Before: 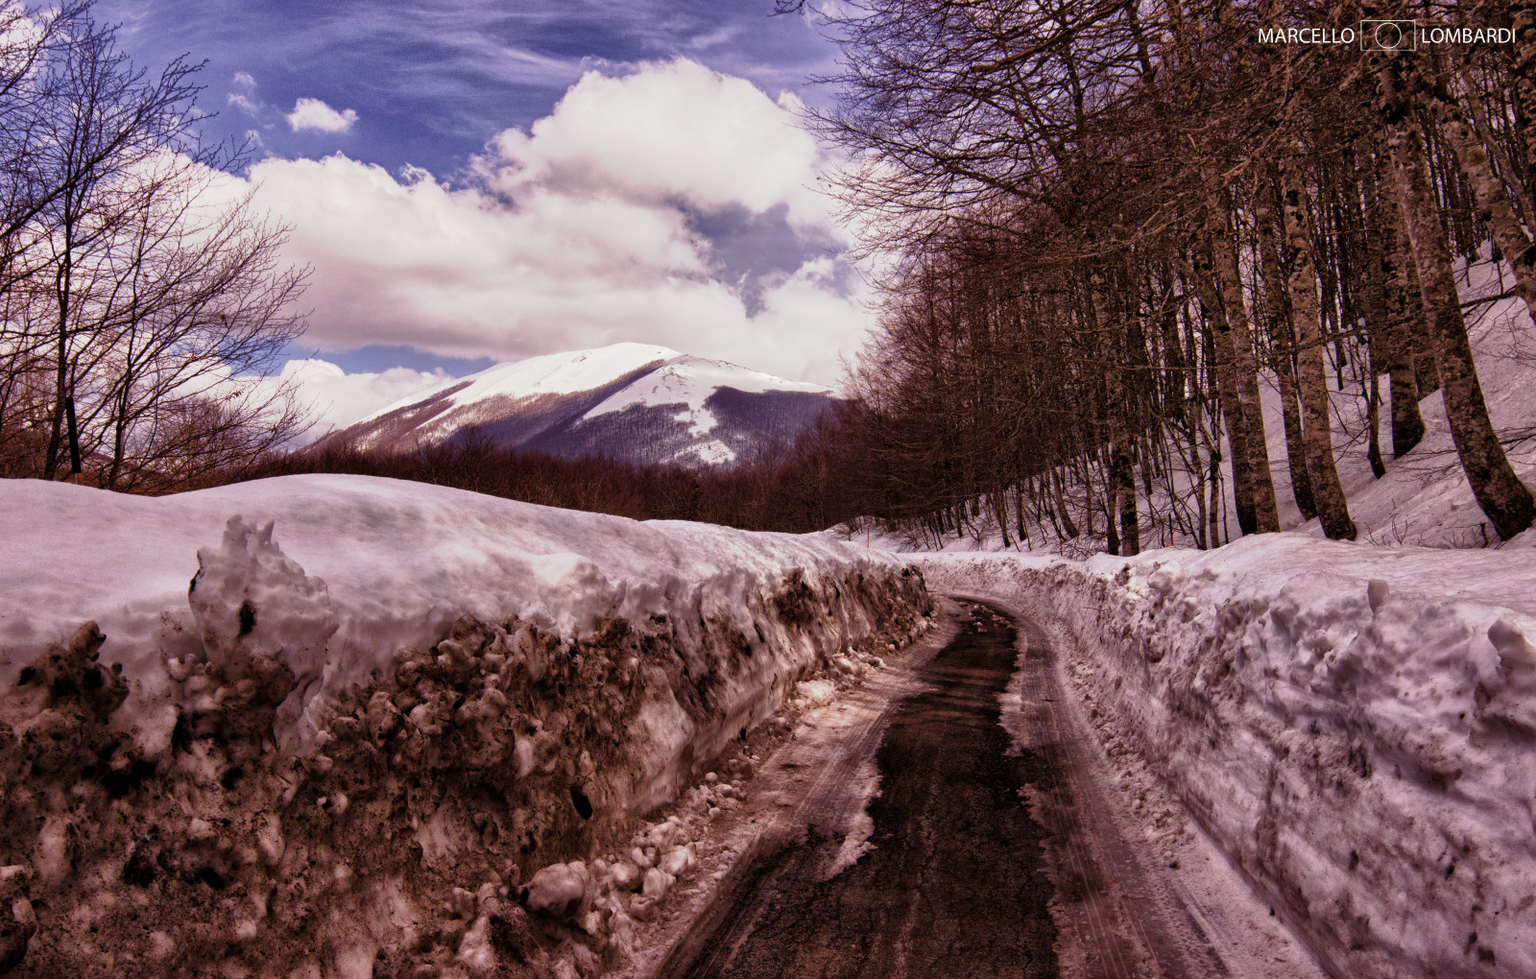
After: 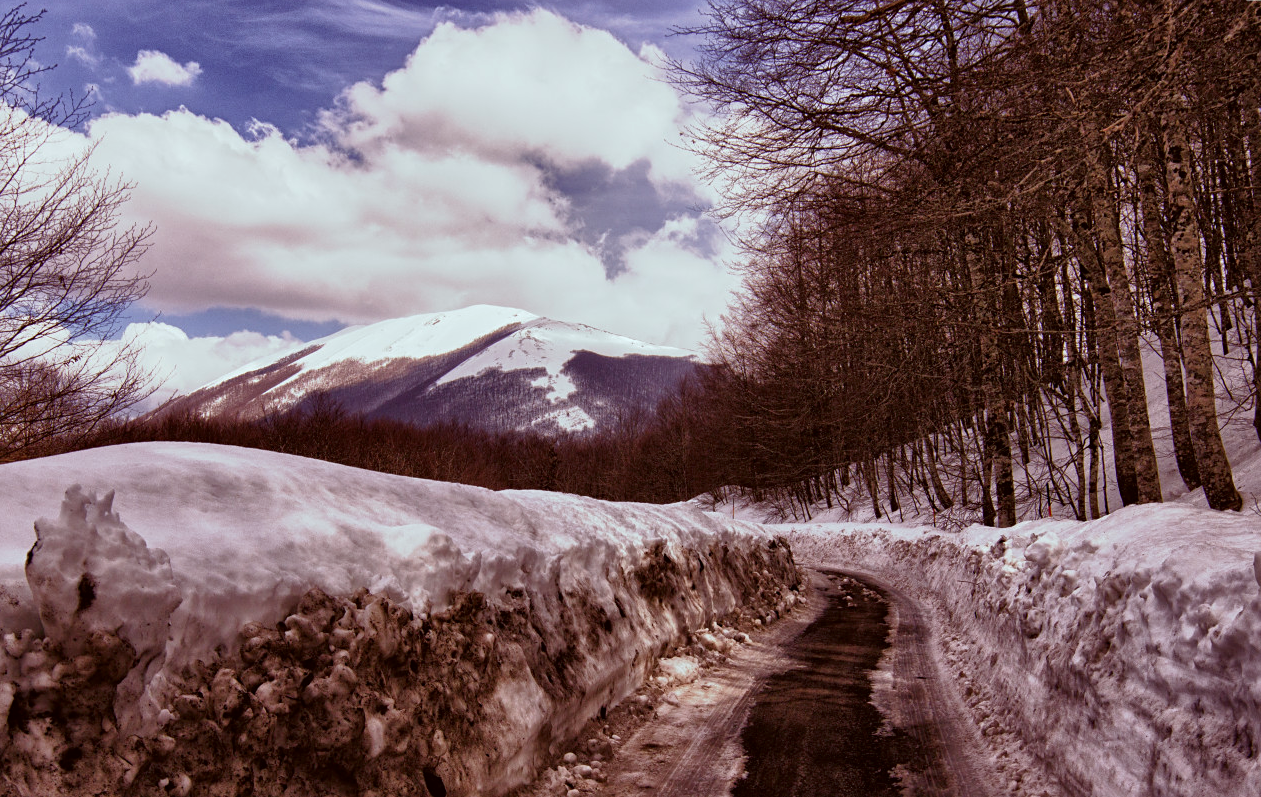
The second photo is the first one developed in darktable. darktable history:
color correction: highlights a* -4.98, highlights b* -3.76, shadows a* 3.83, shadows b* 4.08
white balance: red 0.978, blue 0.999
crop and rotate: left 10.77%, top 5.1%, right 10.41%, bottom 16.76%
tone equalizer: on, module defaults
sharpen: amount 0.2
